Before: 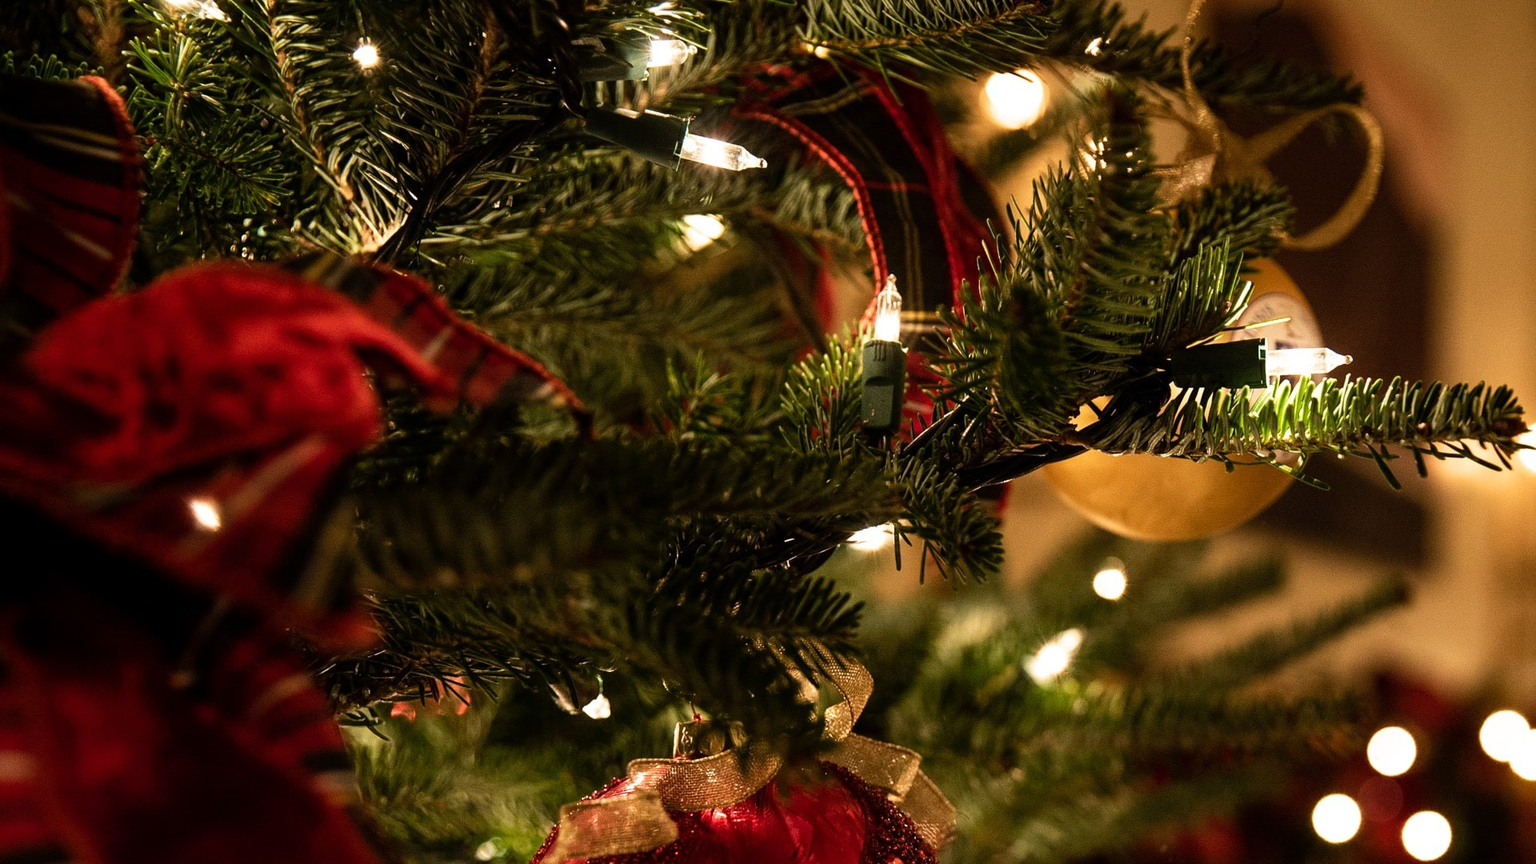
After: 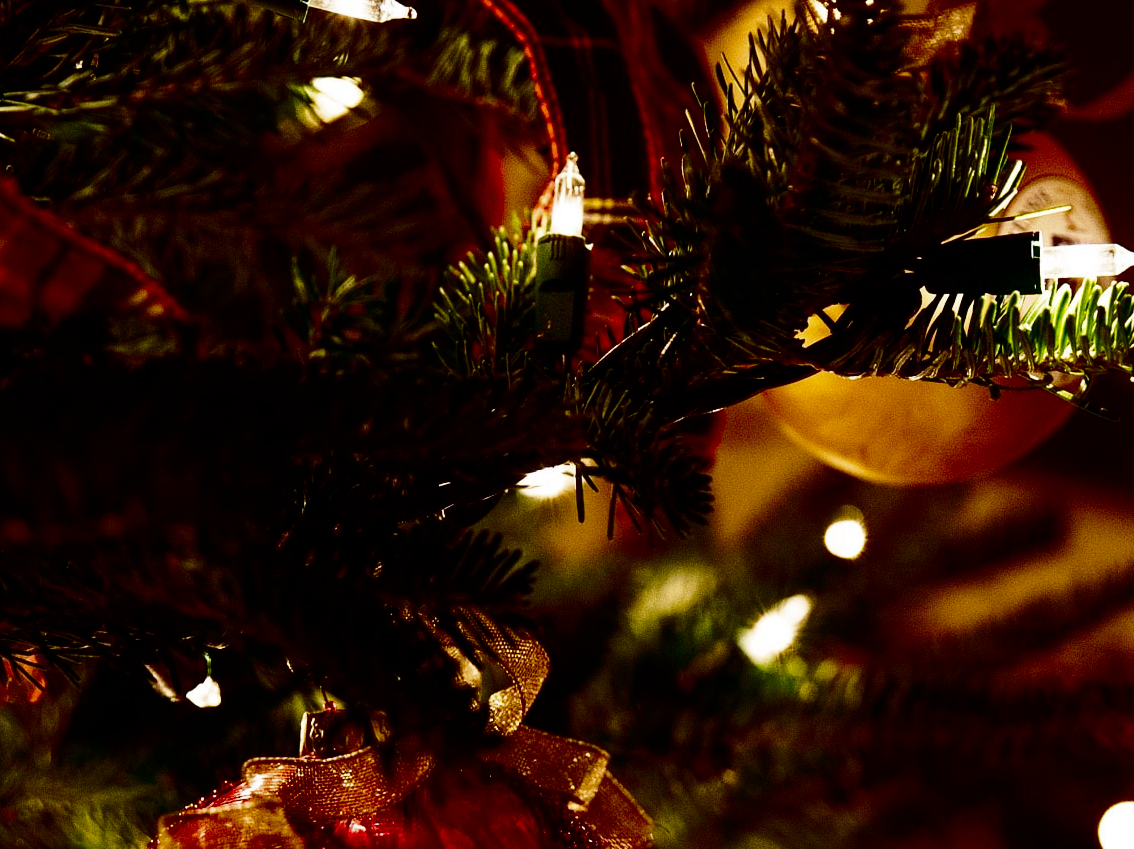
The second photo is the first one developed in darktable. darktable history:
base curve: curves: ch0 [(0, 0) (0.036, 0.025) (0.121, 0.166) (0.206, 0.329) (0.605, 0.79) (1, 1)], preserve colors none
contrast brightness saturation: contrast 0.09, brightness -0.59, saturation 0.17
crop and rotate: left 28.256%, top 17.734%, right 12.656%, bottom 3.573%
